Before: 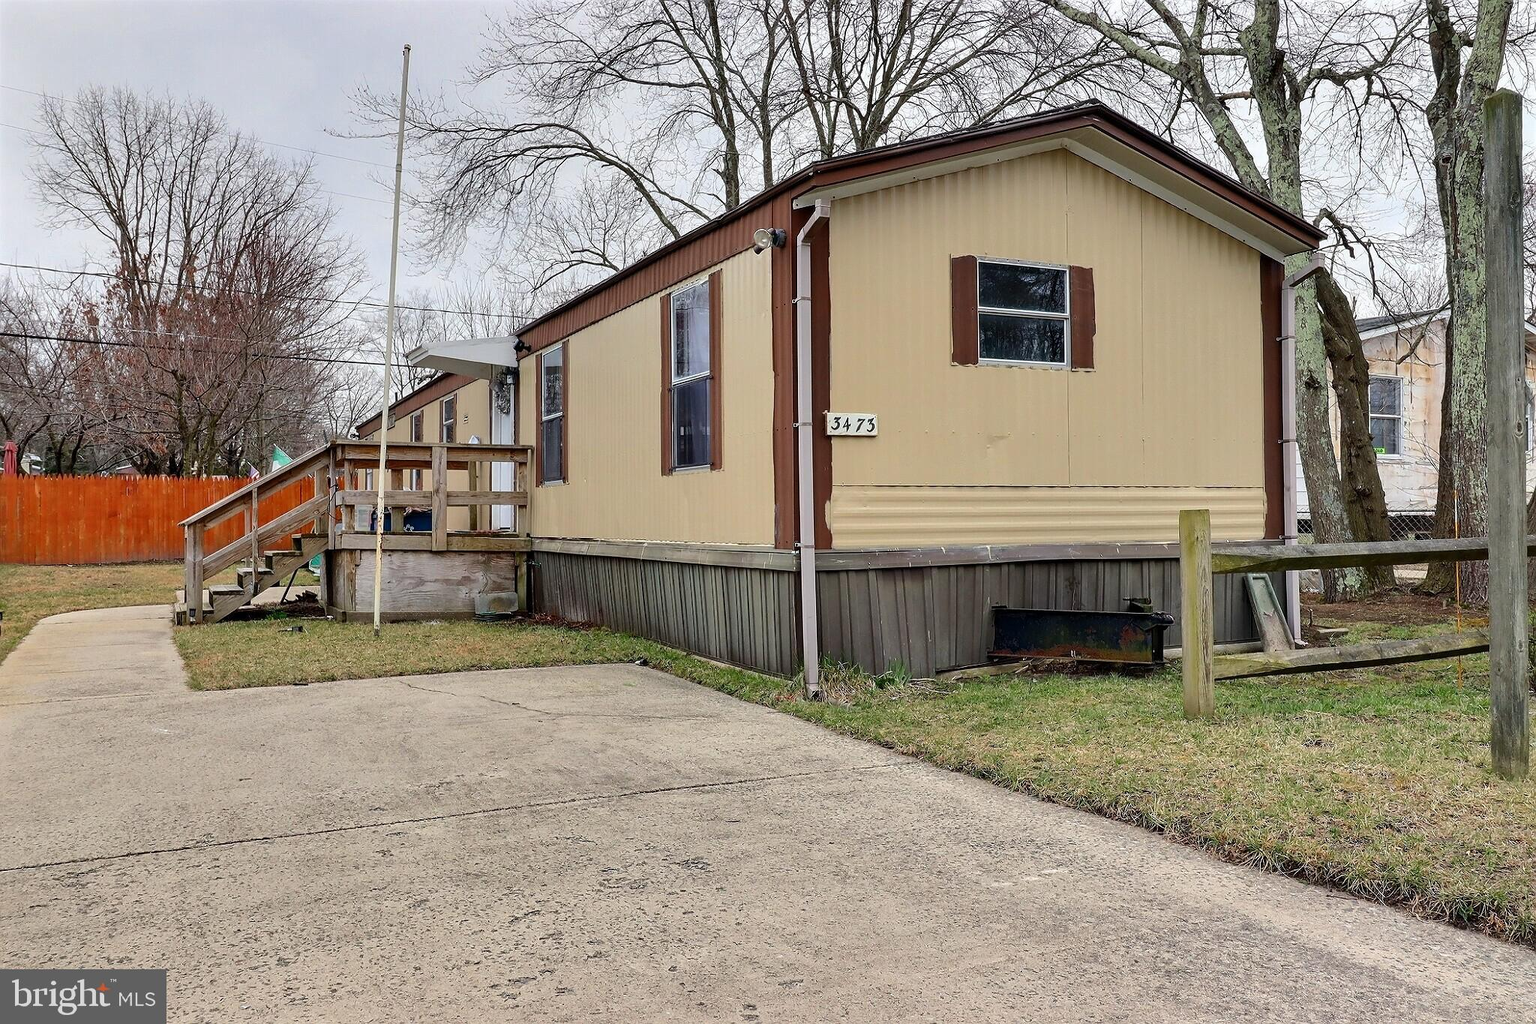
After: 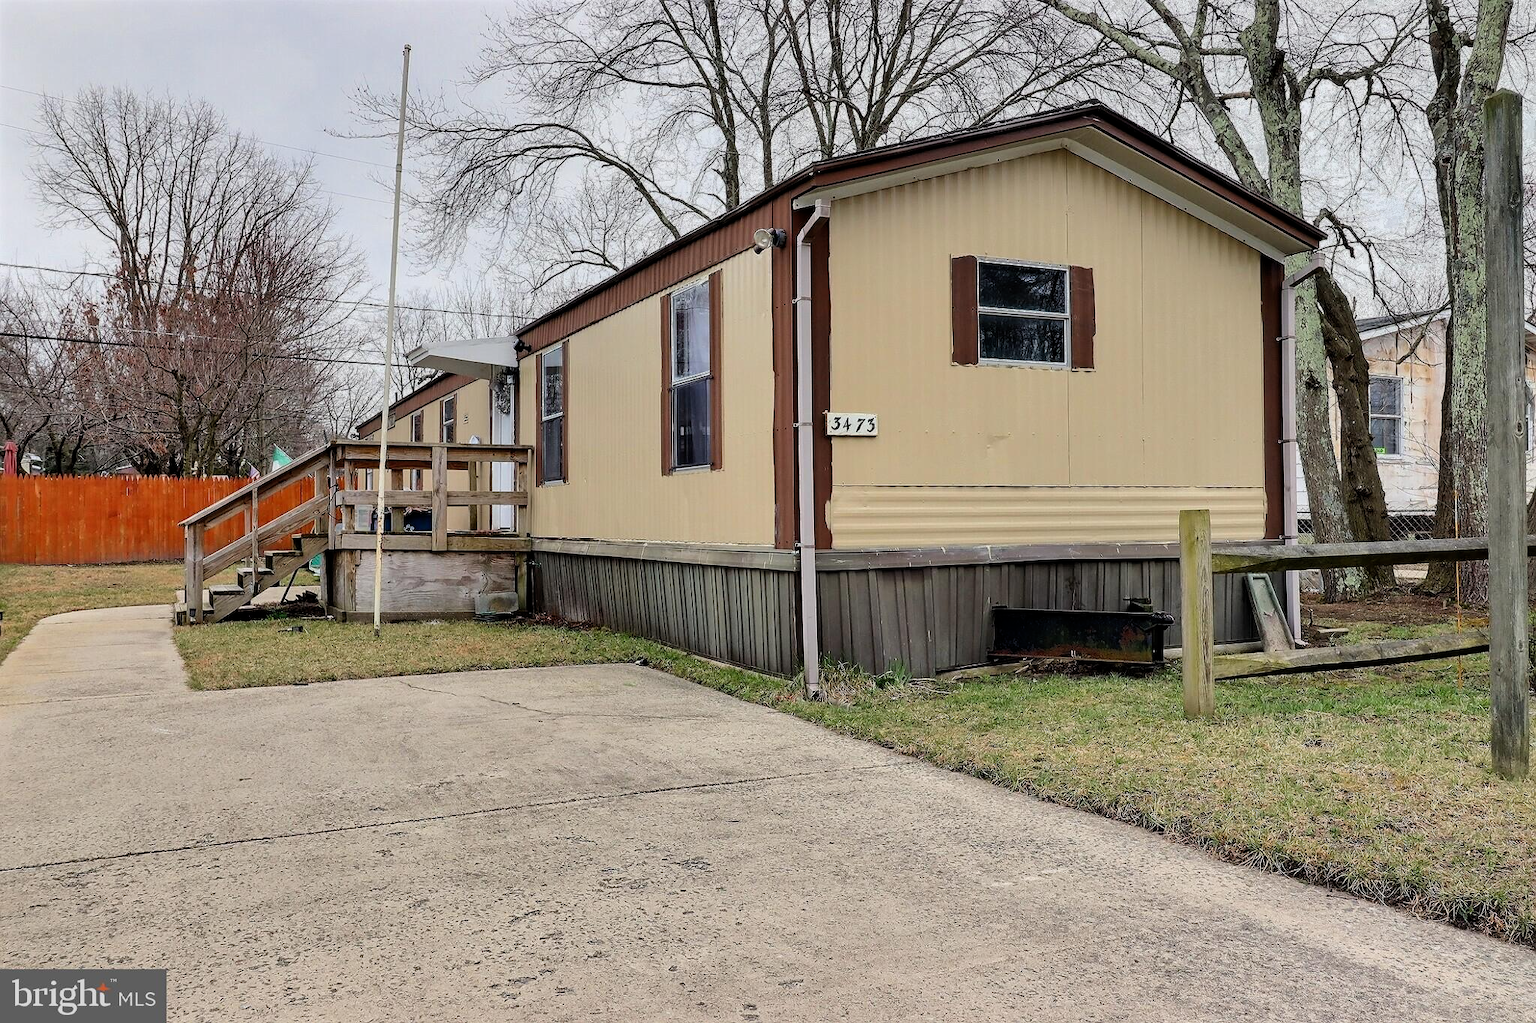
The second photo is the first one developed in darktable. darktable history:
filmic rgb: middle gray luminance 18.38%, black relative exposure -11.57 EV, white relative exposure 2.55 EV, target black luminance 0%, hardness 8.35, latitude 98.34%, contrast 1.079, shadows ↔ highlights balance 0.518%
